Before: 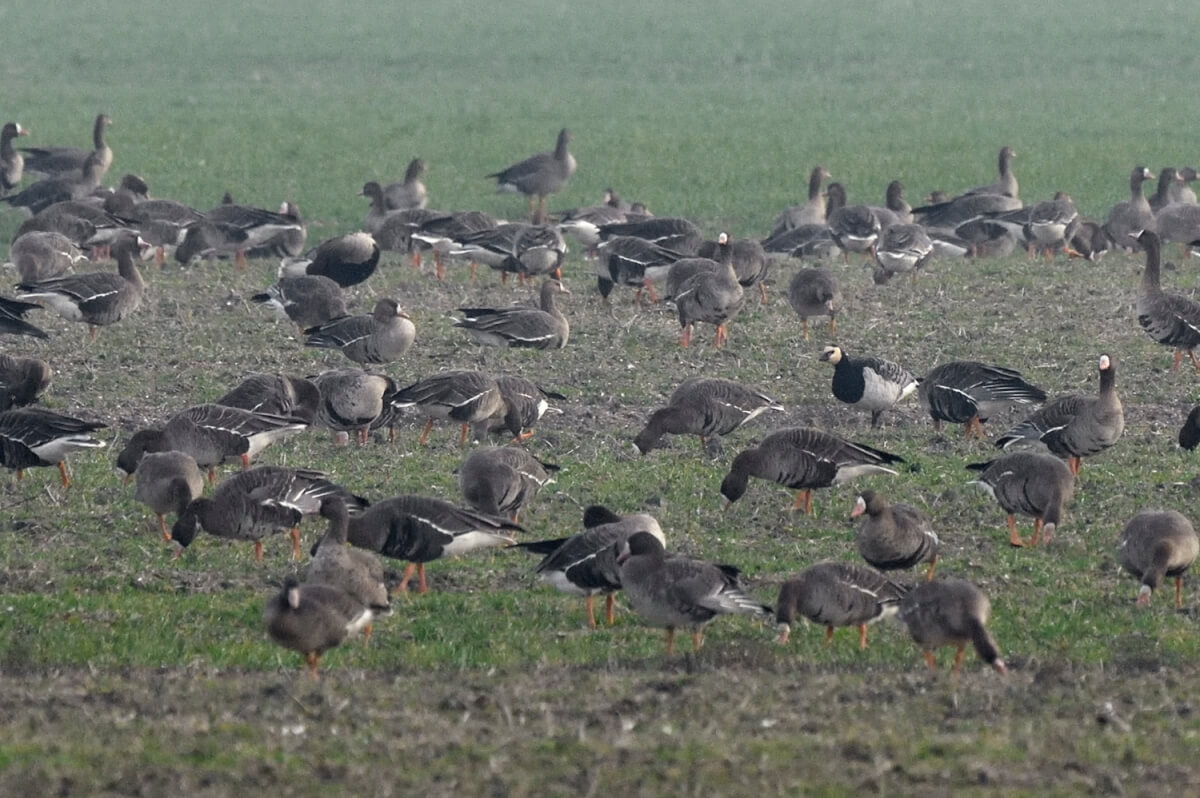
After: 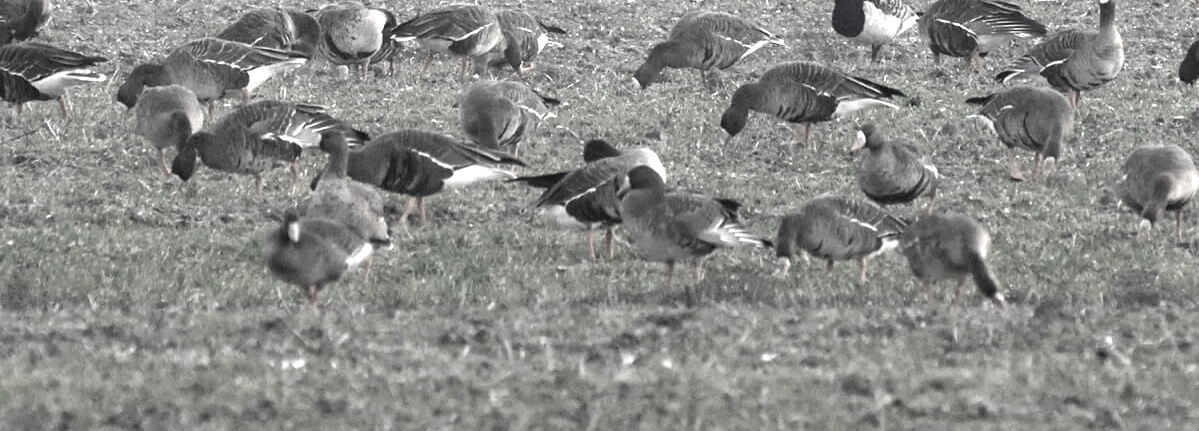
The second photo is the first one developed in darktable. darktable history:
exposure: black level correction 0, exposure 1.104 EV, compensate exposure bias true, compensate highlight preservation false
crop and rotate: top 45.932%, right 0.034%
shadows and highlights: radius 266.29, soften with gaussian
color correction: highlights b* 0.051, saturation 0.163
